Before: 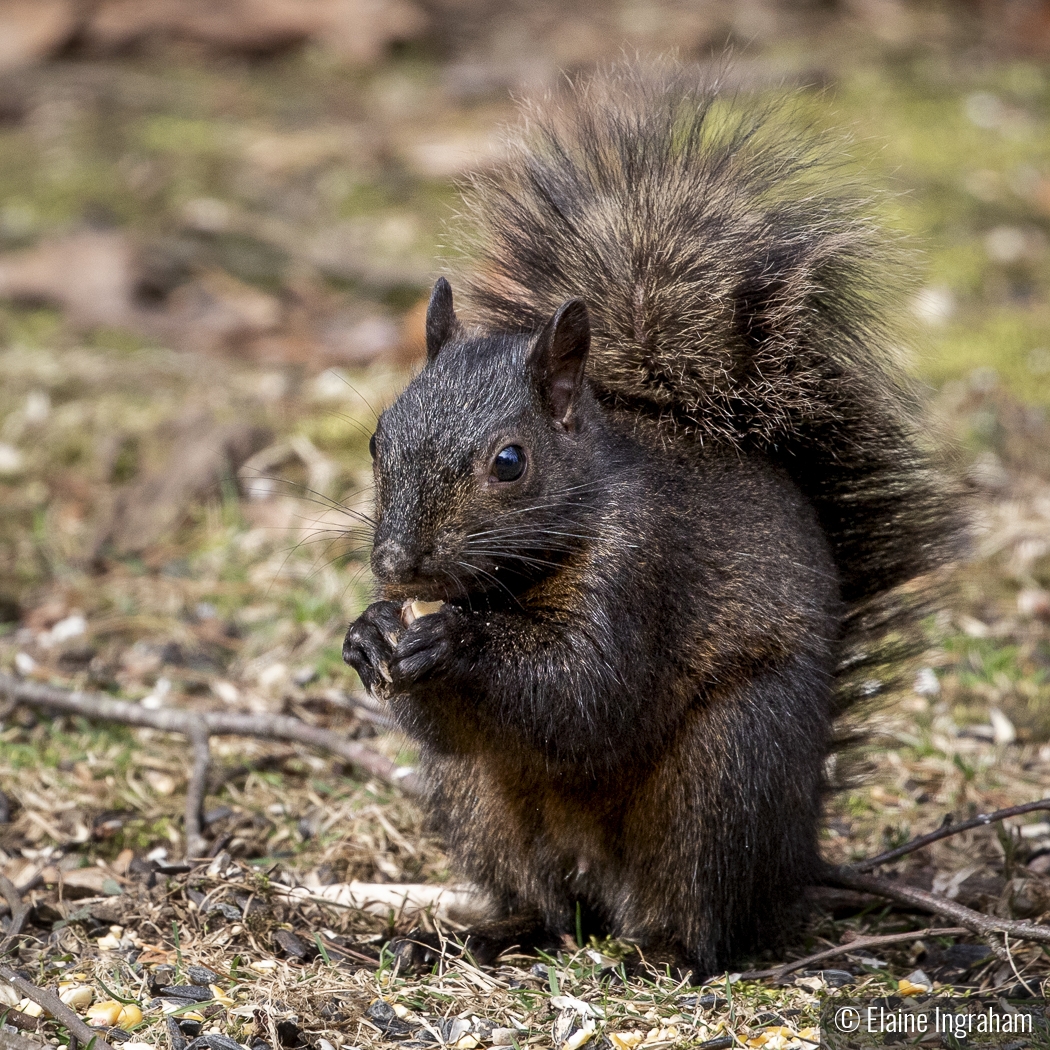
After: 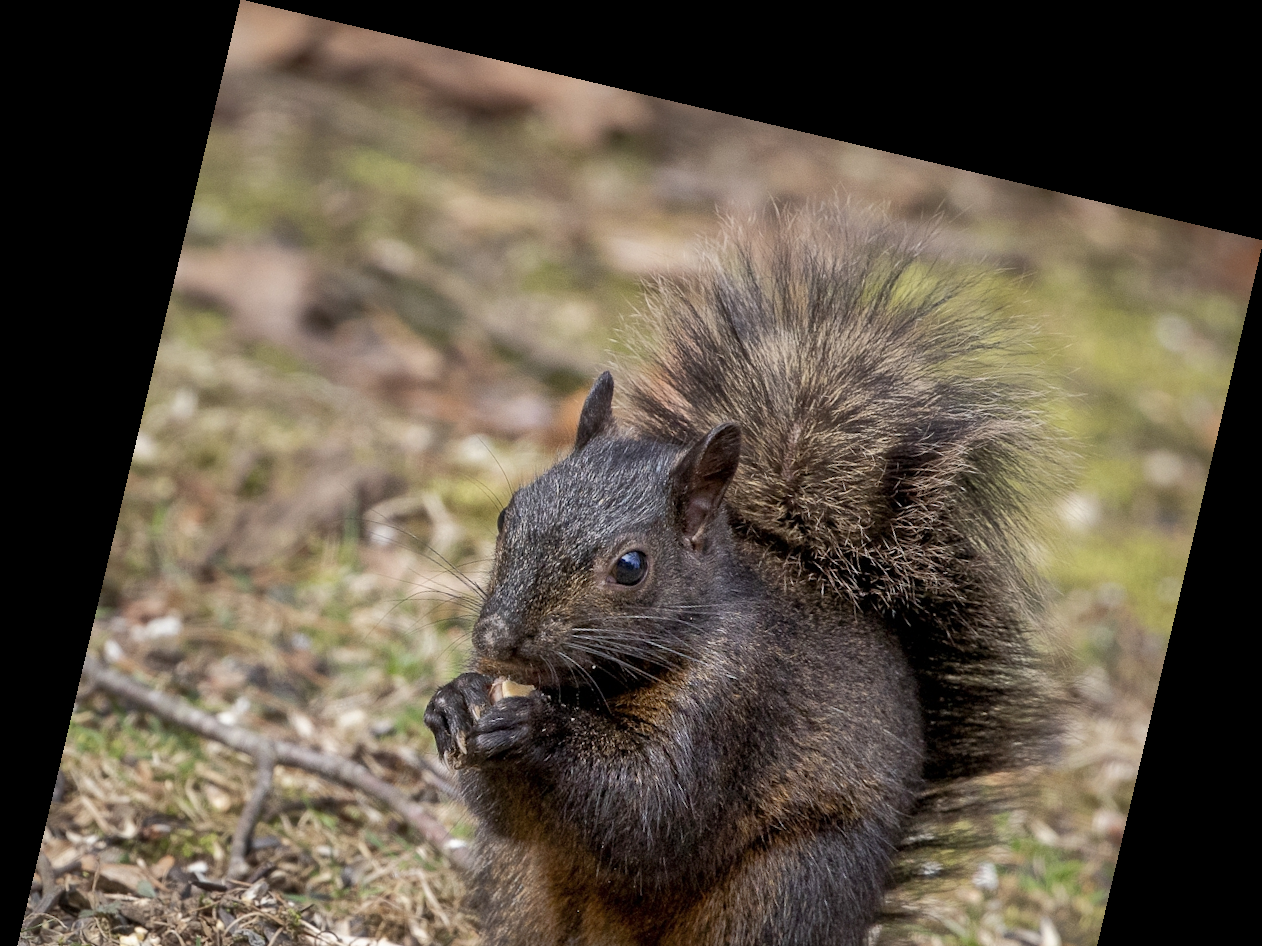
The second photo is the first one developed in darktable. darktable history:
rotate and perspective: rotation 13.27°, automatic cropping off
shadows and highlights: on, module defaults
crop: bottom 24.988%
